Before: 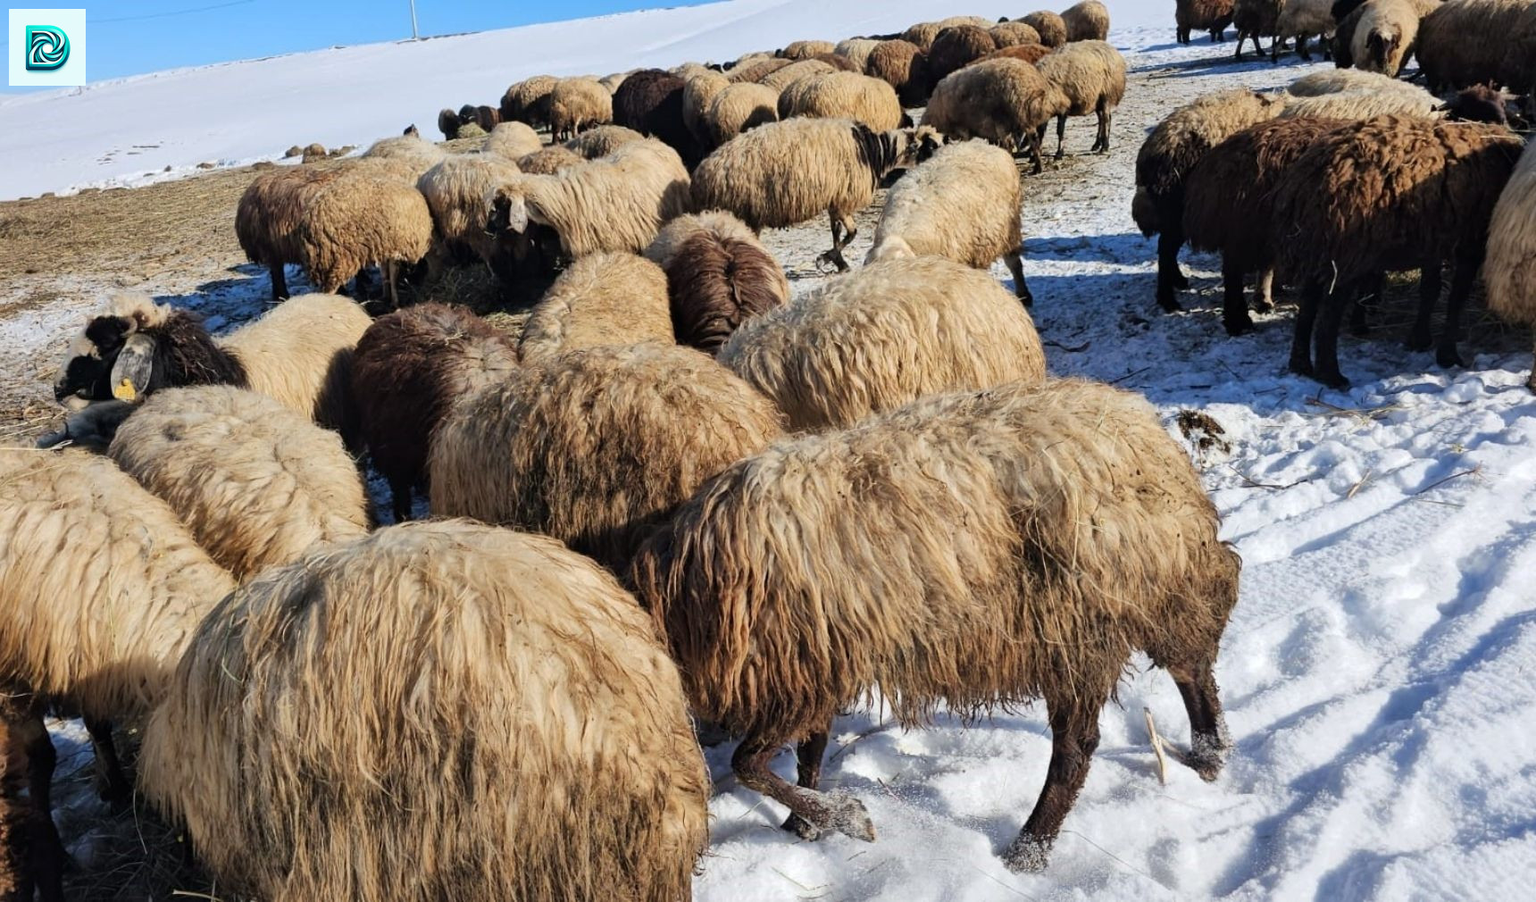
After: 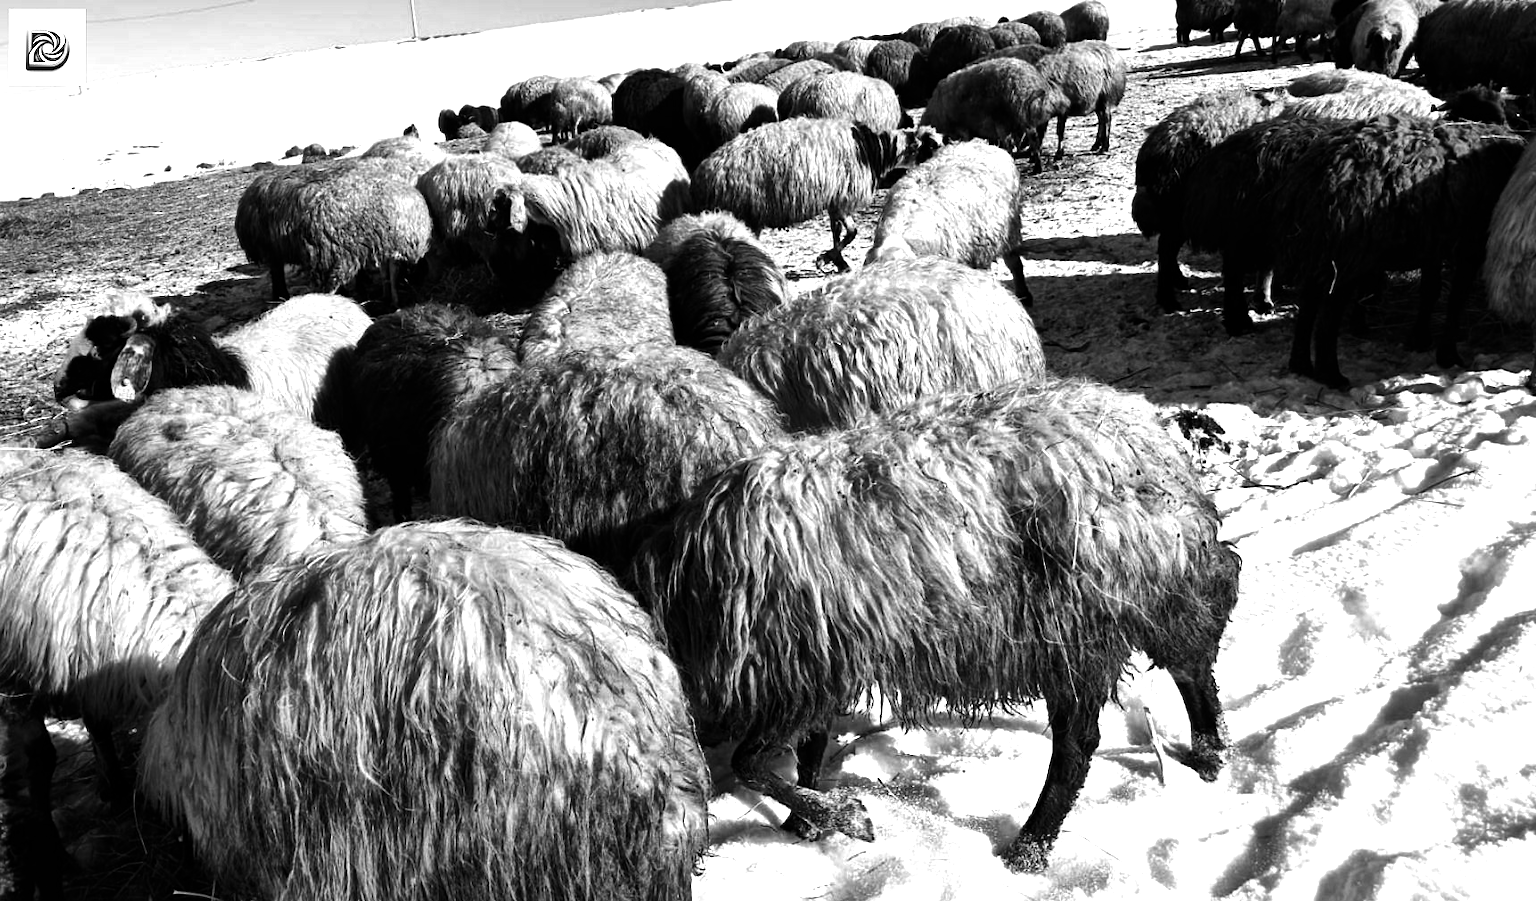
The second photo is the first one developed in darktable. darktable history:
exposure: black level correction 0, exposure 0.95 EV, compensate exposure bias true, compensate highlight preservation false
contrast brightness saturation: contrast -0.03, brightness -0.59, saturation -1
color balance: output saturation 120%
